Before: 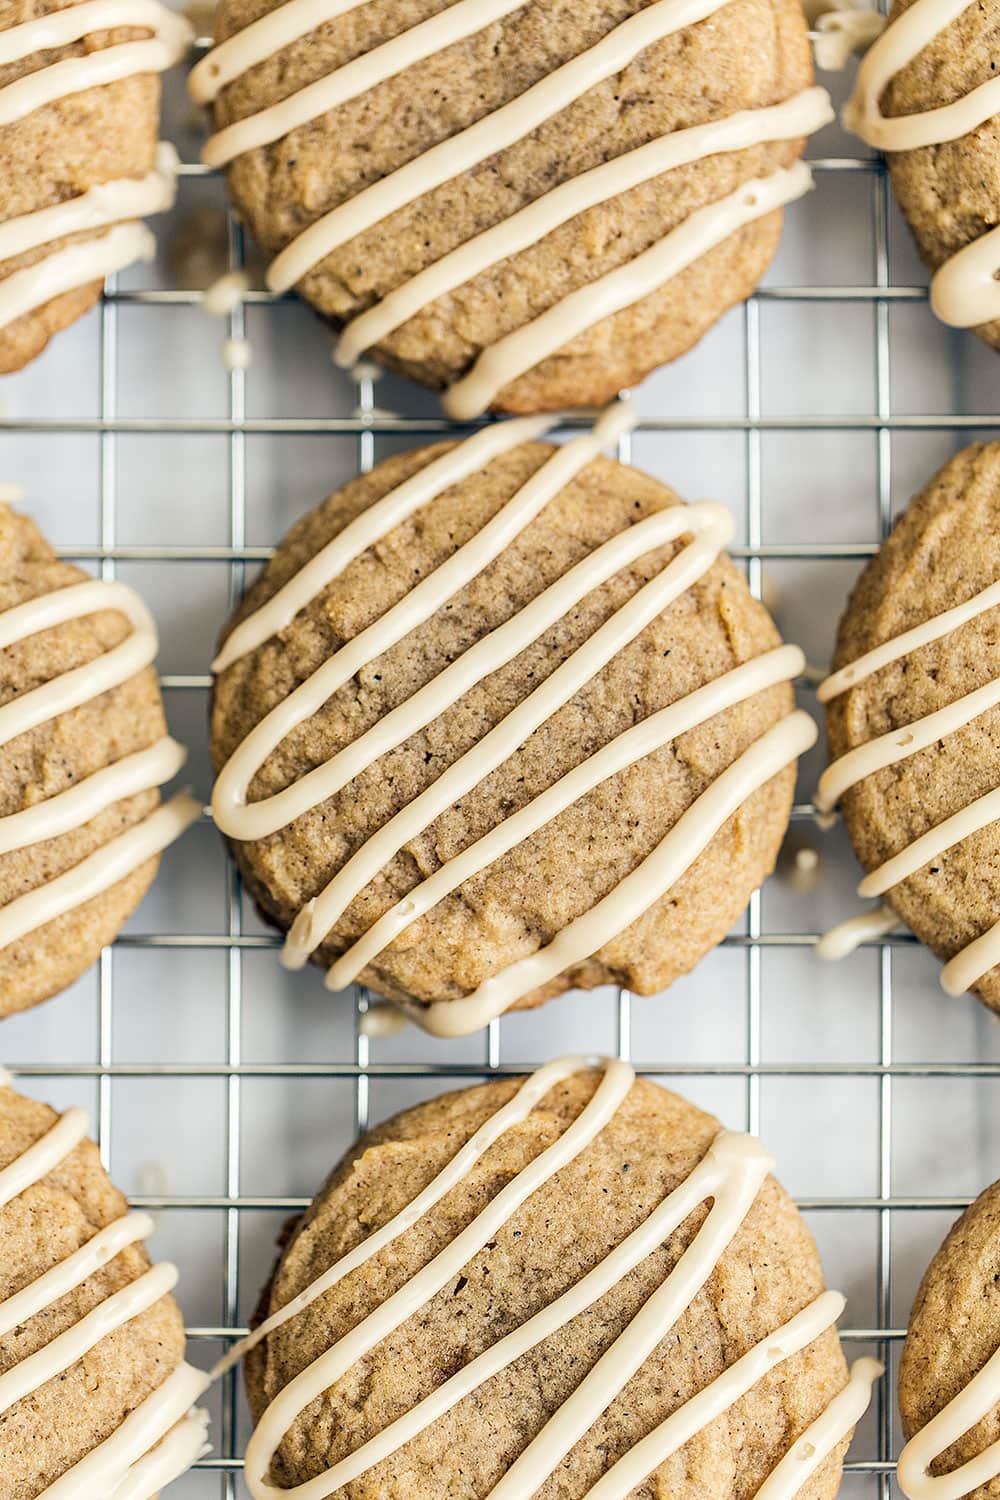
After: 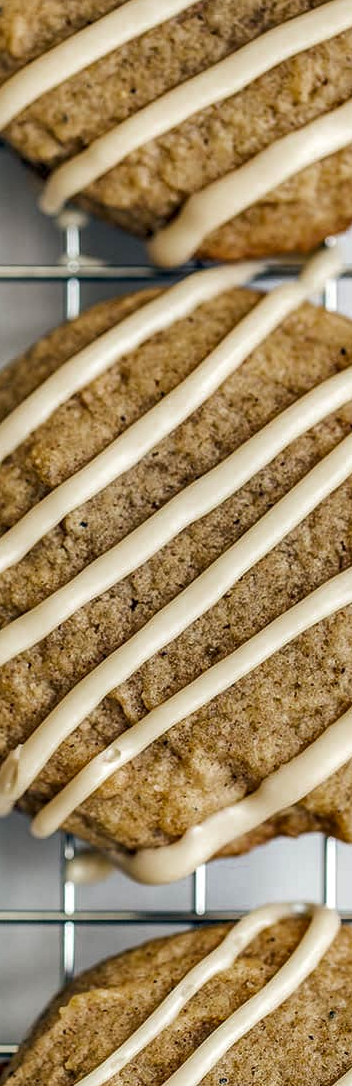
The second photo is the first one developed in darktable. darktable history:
color zones: curves: ch0 [(0.27, 0.396) (0.563, 0.504) (0.75, 0.5) (0.787, 0.307)]
shadows and highlights: soften with gaussian
local contrast: on, module defaults
crop and rotate: left 29.476%, top 10.214%, right 35.32%, bottom 17.333%
